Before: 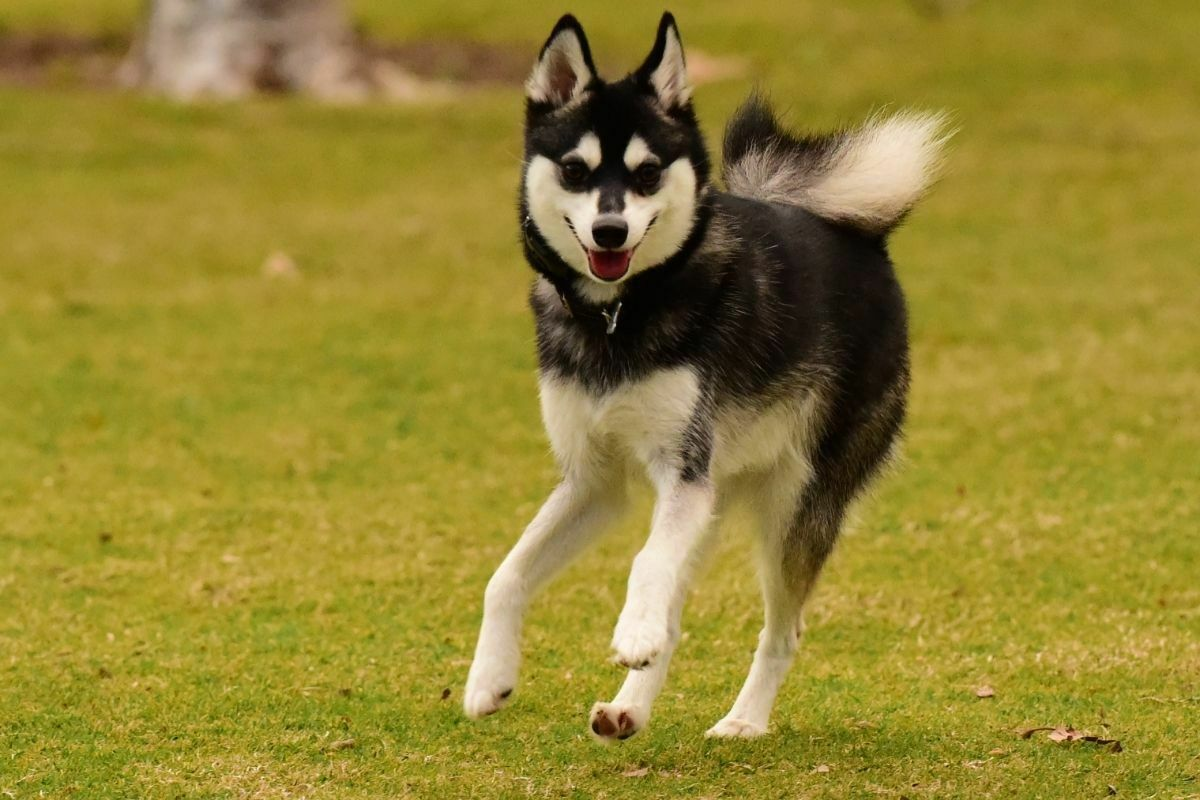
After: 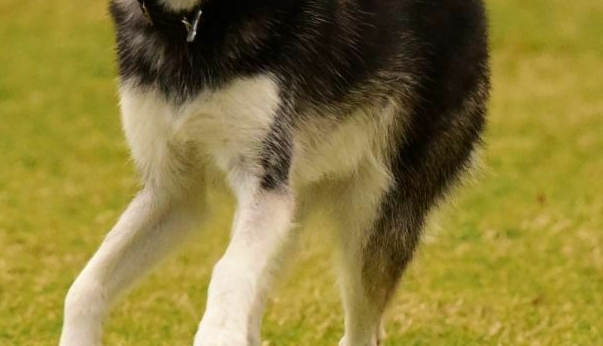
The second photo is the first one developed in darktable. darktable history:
crop: left 35.03%, top 36.625%, right 14.663%, bottom 20.057%
exposure: exposure 0.014 EV, compensate highlight preservation false
